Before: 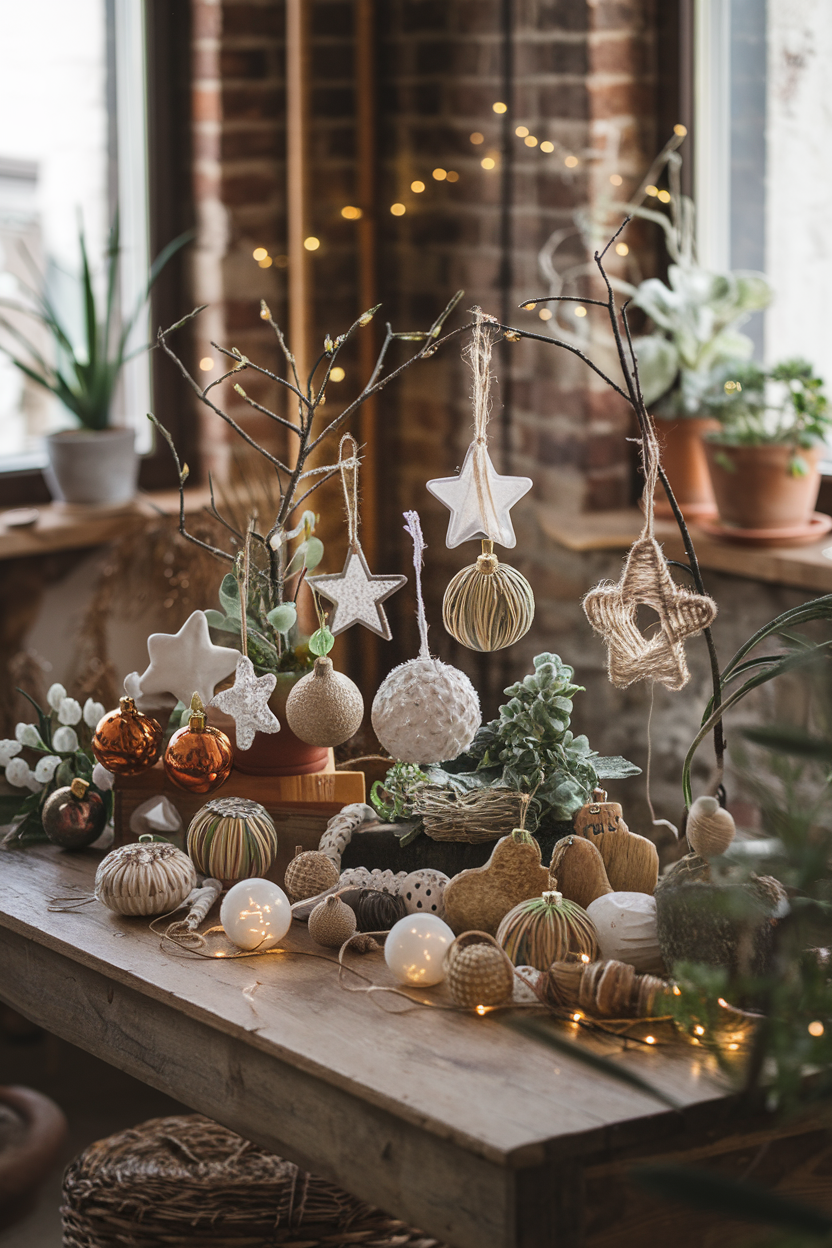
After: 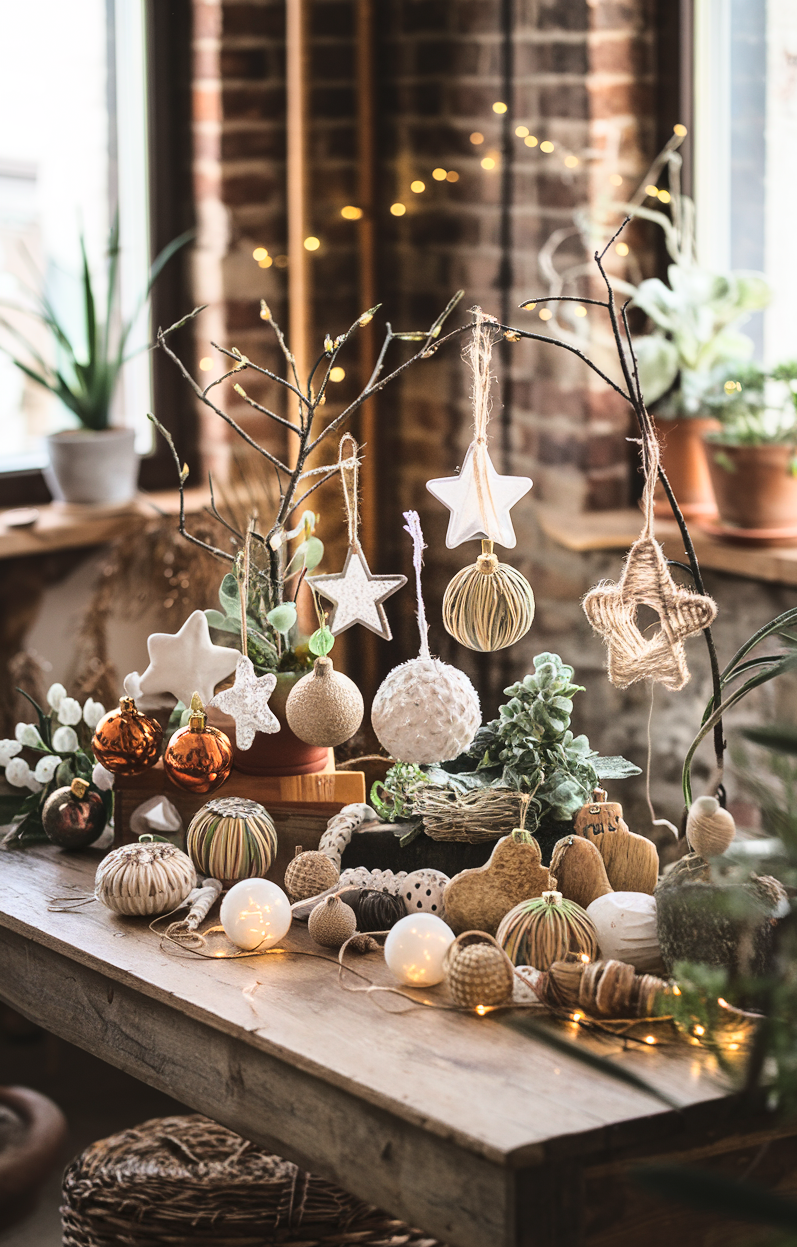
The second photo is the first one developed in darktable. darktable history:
crop: right 4.126%, bottom 0.031%
white balance: red 1, blue 1
base curve: curves: ch0 [(0, 0) (0.028, 0.03) (0.121, 0.232) (0.46, 0.748) (0.859, 0.968) (1, 1)]
